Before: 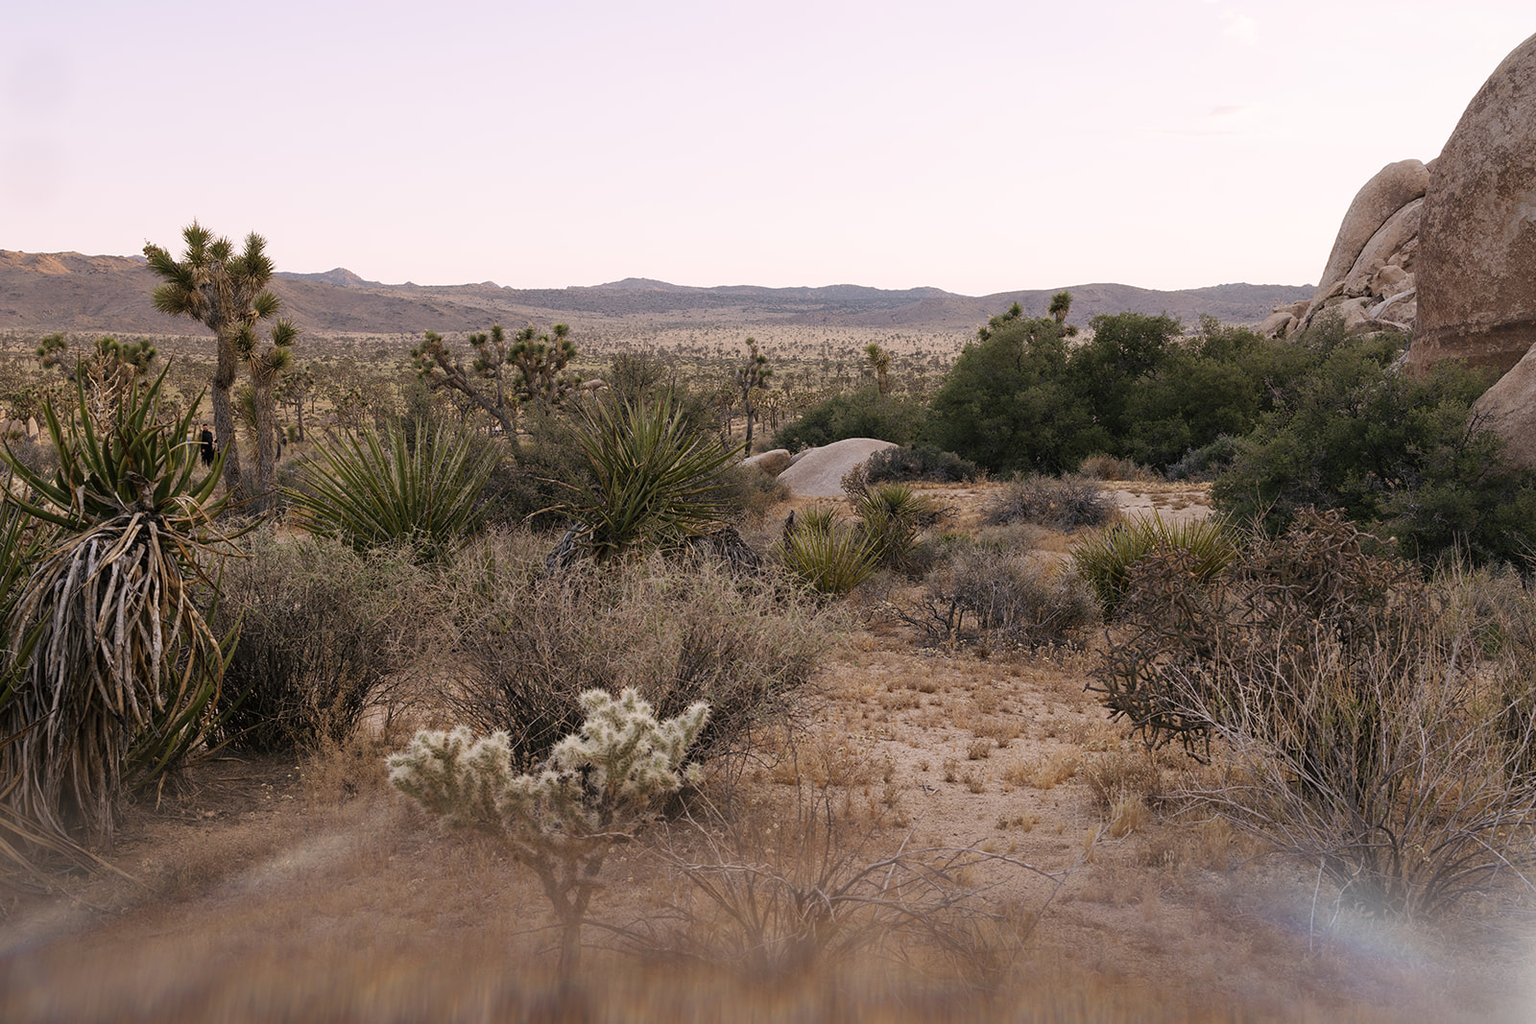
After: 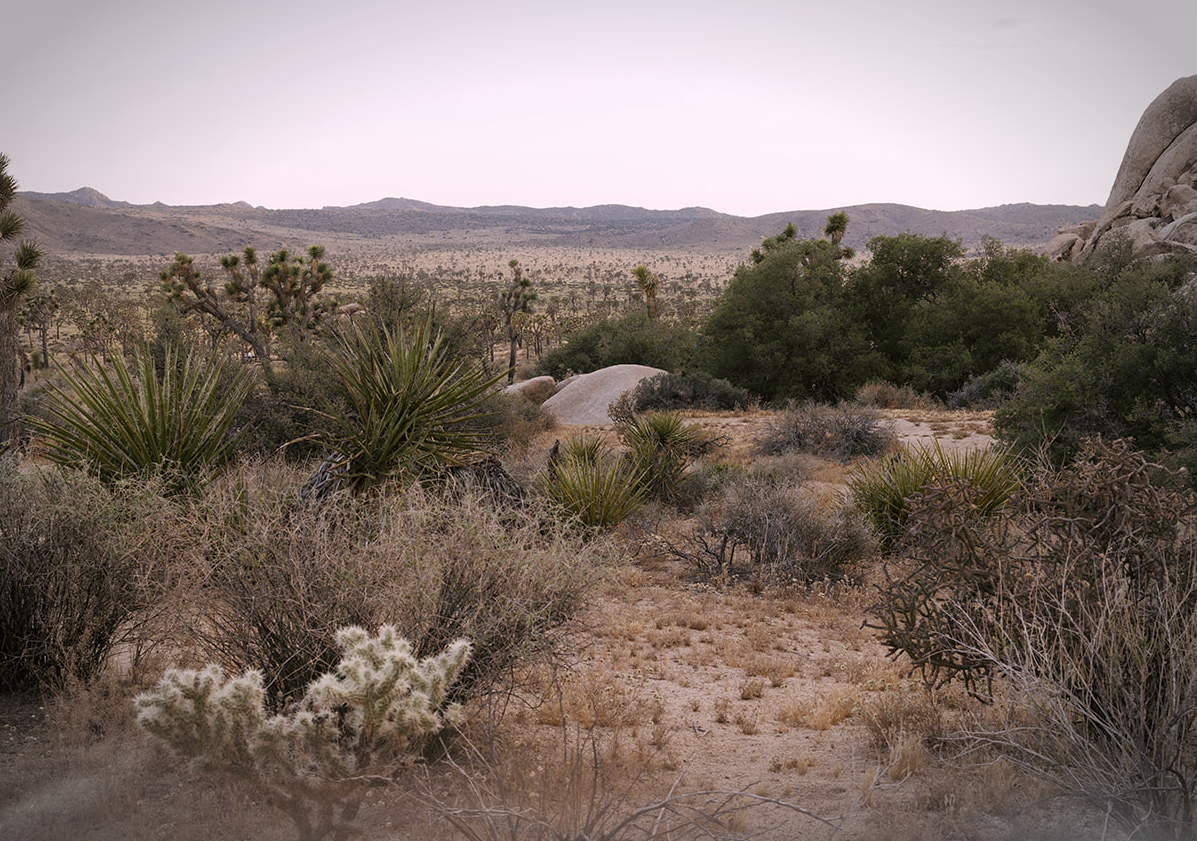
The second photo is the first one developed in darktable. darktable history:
crop: left 16.768%, top 8.653%, right 8.362%, bottom 12.485%
vignetting: automatic ratio true
color correction: highlights a* 3.12, highlights b* -1.55, shadows a* -0.101, shadows b* 2.52, saturation 0.98
white balance: red 0.982, blue 1.018
